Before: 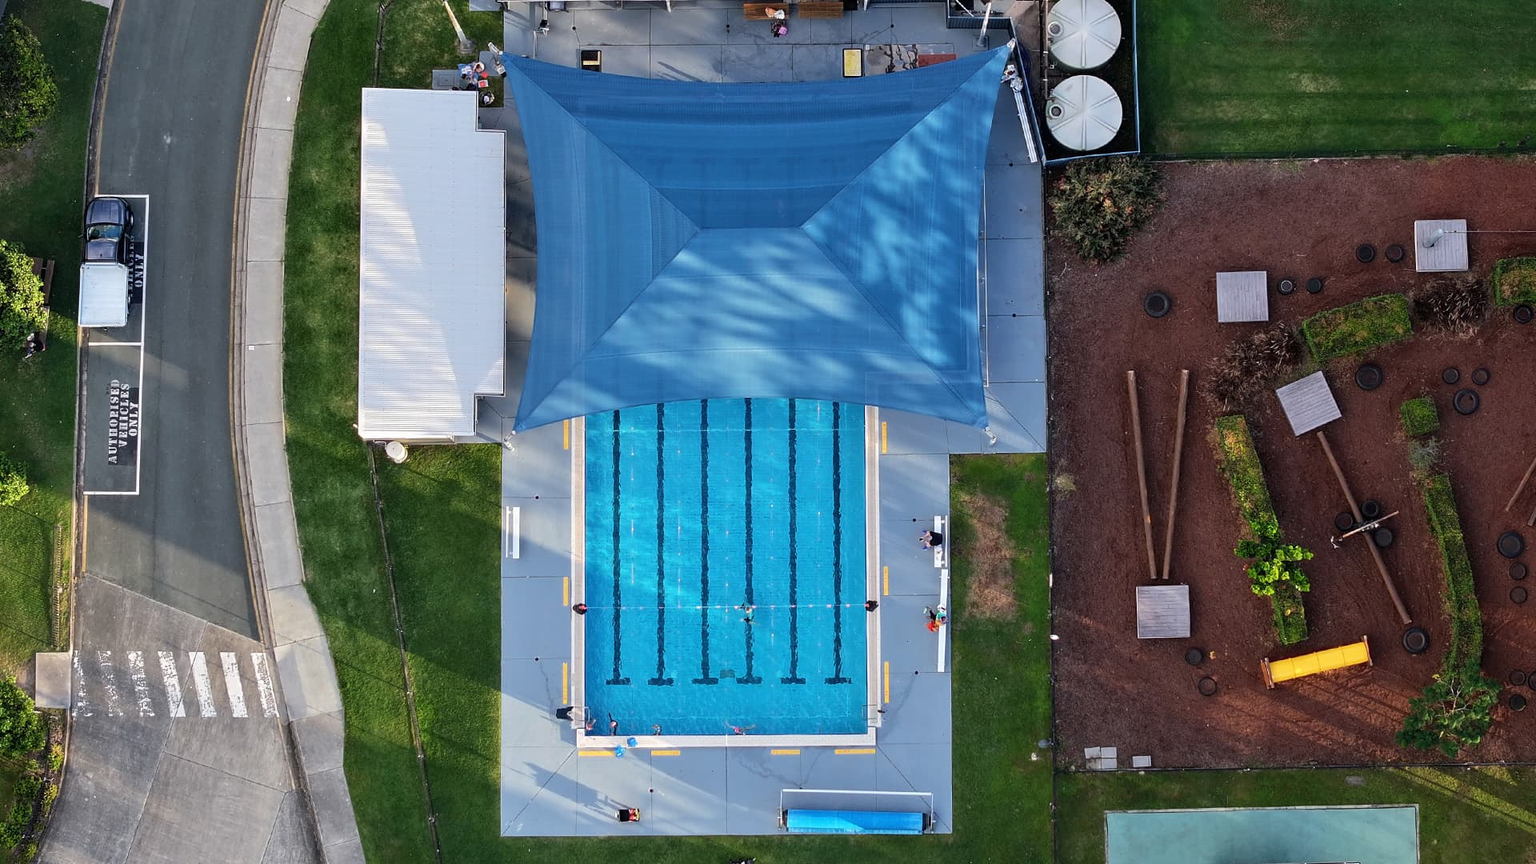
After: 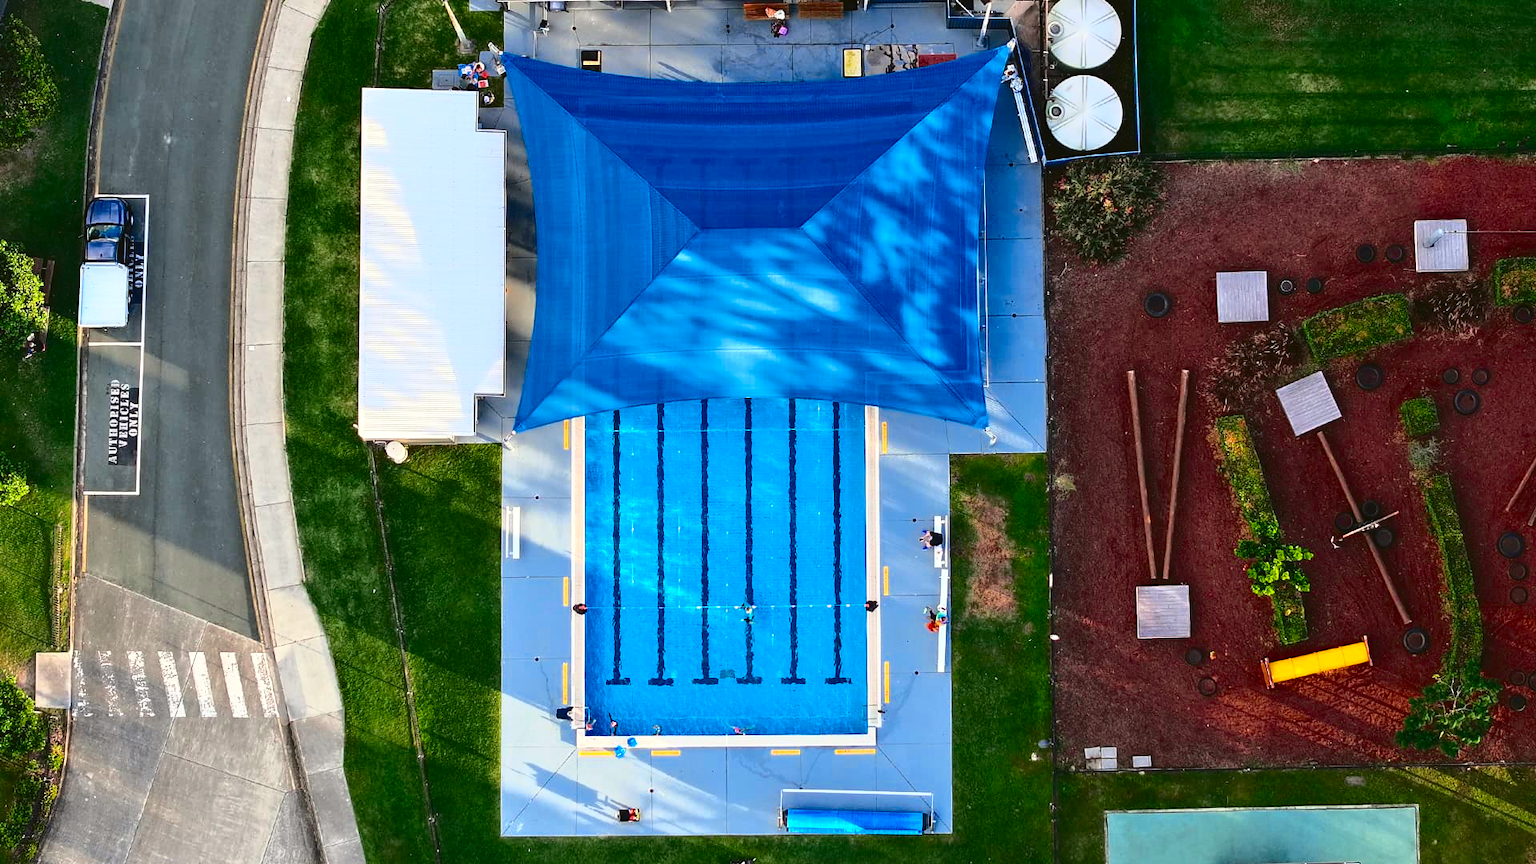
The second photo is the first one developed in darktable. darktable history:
color balance rgb: highlights gain › luminance 14.919%, perceptual saturation grading › global saturation 19.443%, global vibrance 7.162%, saturation formula JzAzBz (2021)
tone curve: curves: ch0 [(0, 0.039) (0.194, 0.159) (0.469, 0.544) (0.693, 0.77) (0.751, 0.871) (1, 1)]; ch1 [(0, 0) (0.508, 0.506) (0.547, 0.563) (0.592, 0.631) (0.715, 0.706) (1, 1)]; ch2 [(0, 0) (0.243, 0.175) (0.362, 0.301) (0.492, 0.515) (0.544, 0.557) (0.595, 0.612) (0.631, 0.641) (1, 1)], color space Lab, independent channels, preserve colors none
shadows and highlights: shadows 25.01, highlights -23.19
